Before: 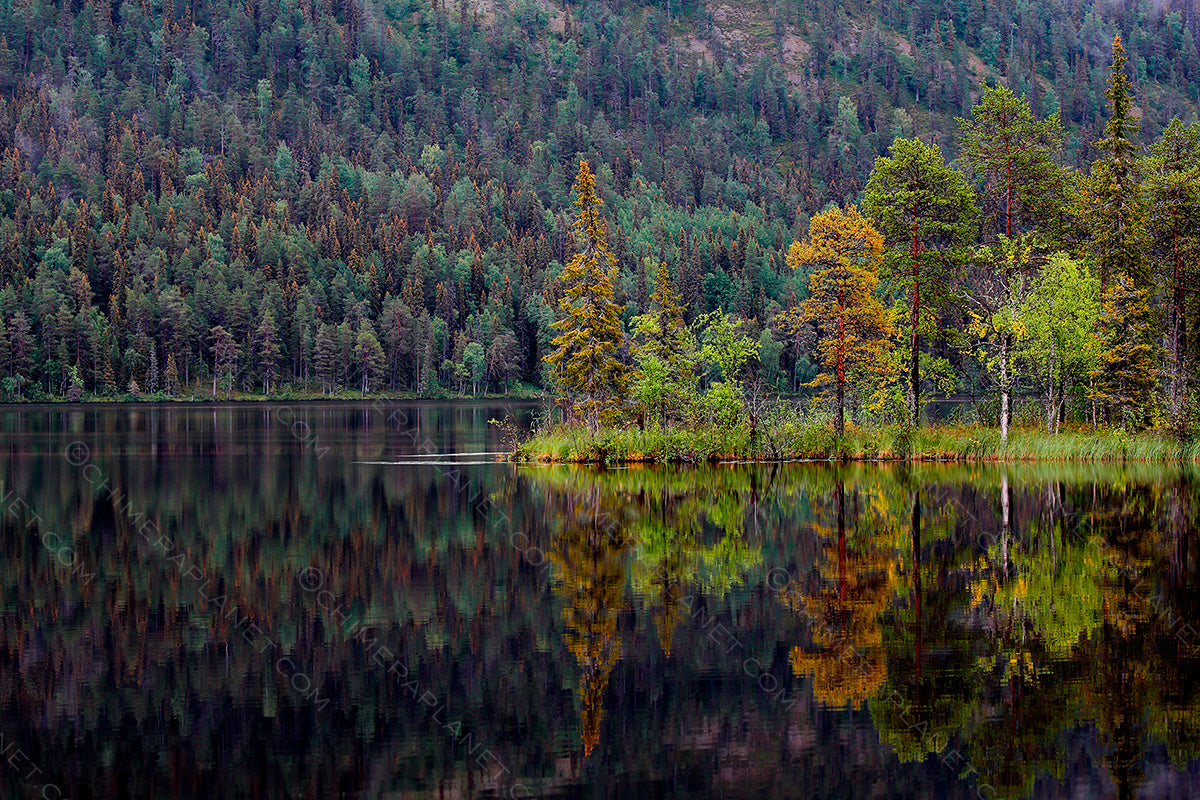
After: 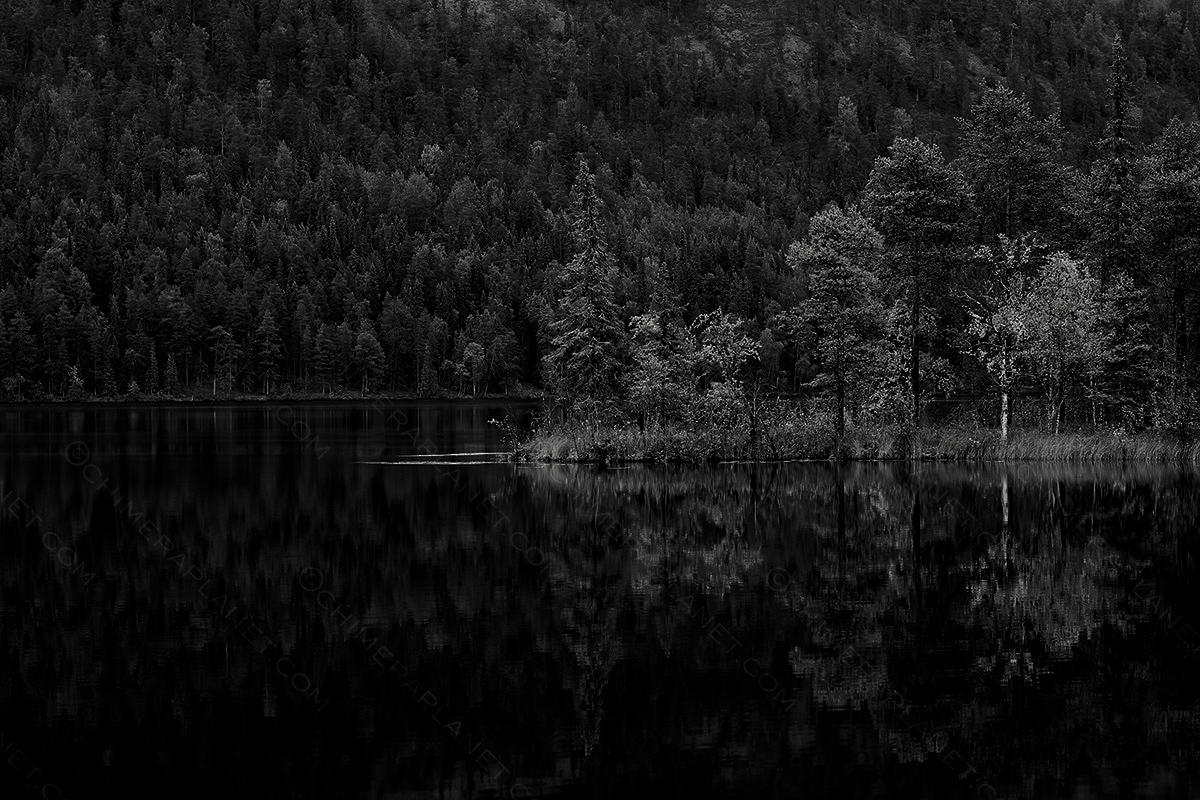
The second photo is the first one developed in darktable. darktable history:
contrast brightness saturation: contrast -0.037, brightness -0.597, saturation -0.993
